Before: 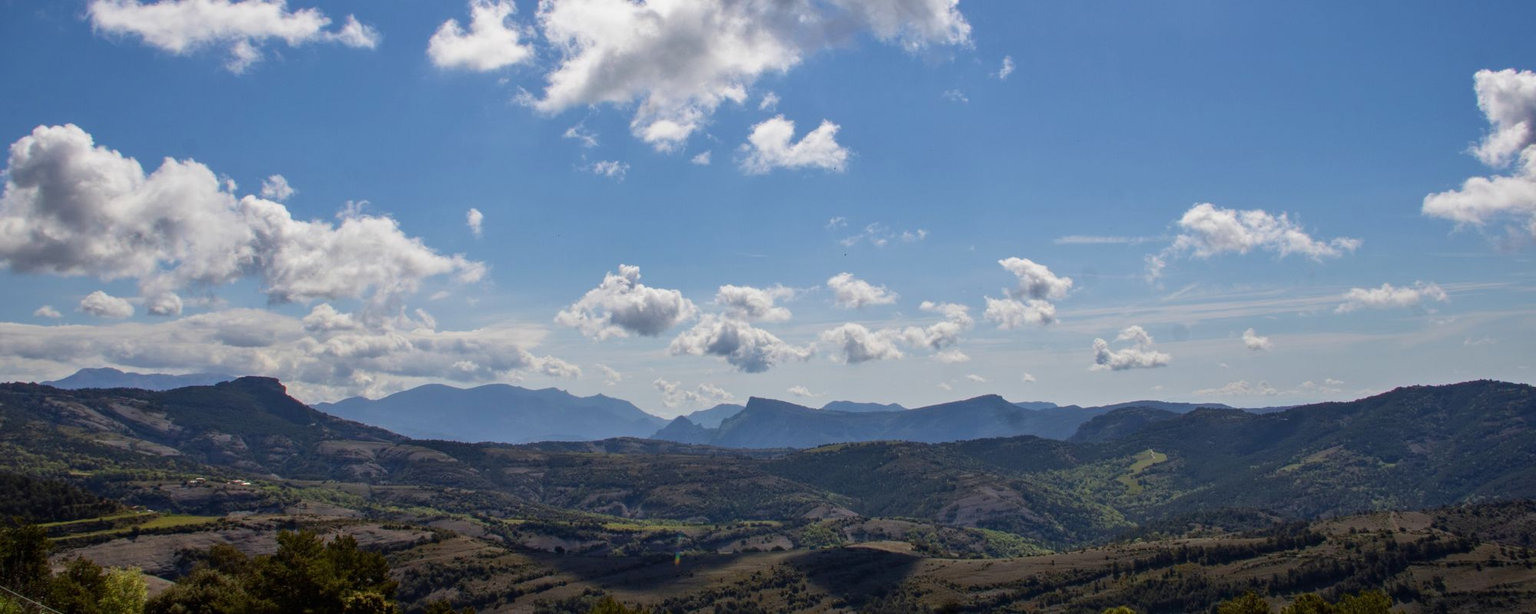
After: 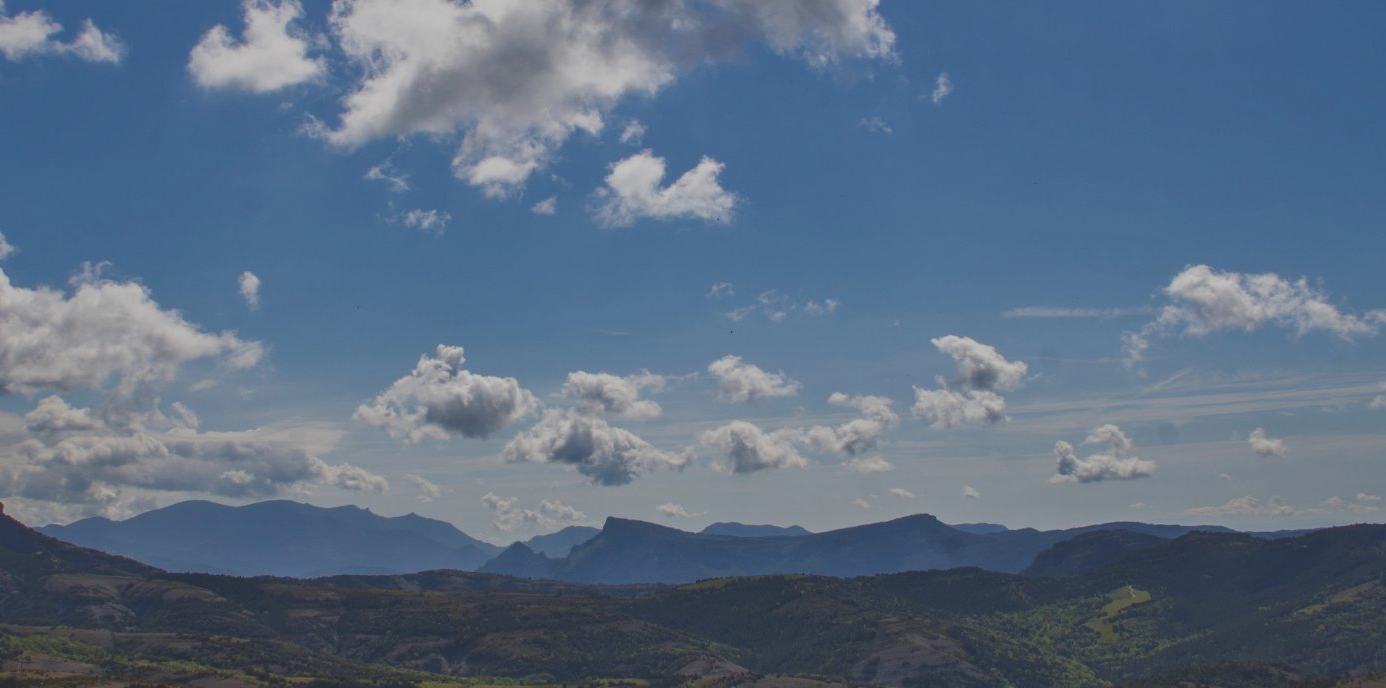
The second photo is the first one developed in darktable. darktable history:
crop: left 18.479%, right 12.2%, bottom 13.971%
exposure: black level correction -0.036, exposure -0.497 EV, compensate highlight preservation false
contrast brightness saturation: contrast 0.07, brightness -0.13, saturation 0.06
shadows and highlights: on, module defaults
